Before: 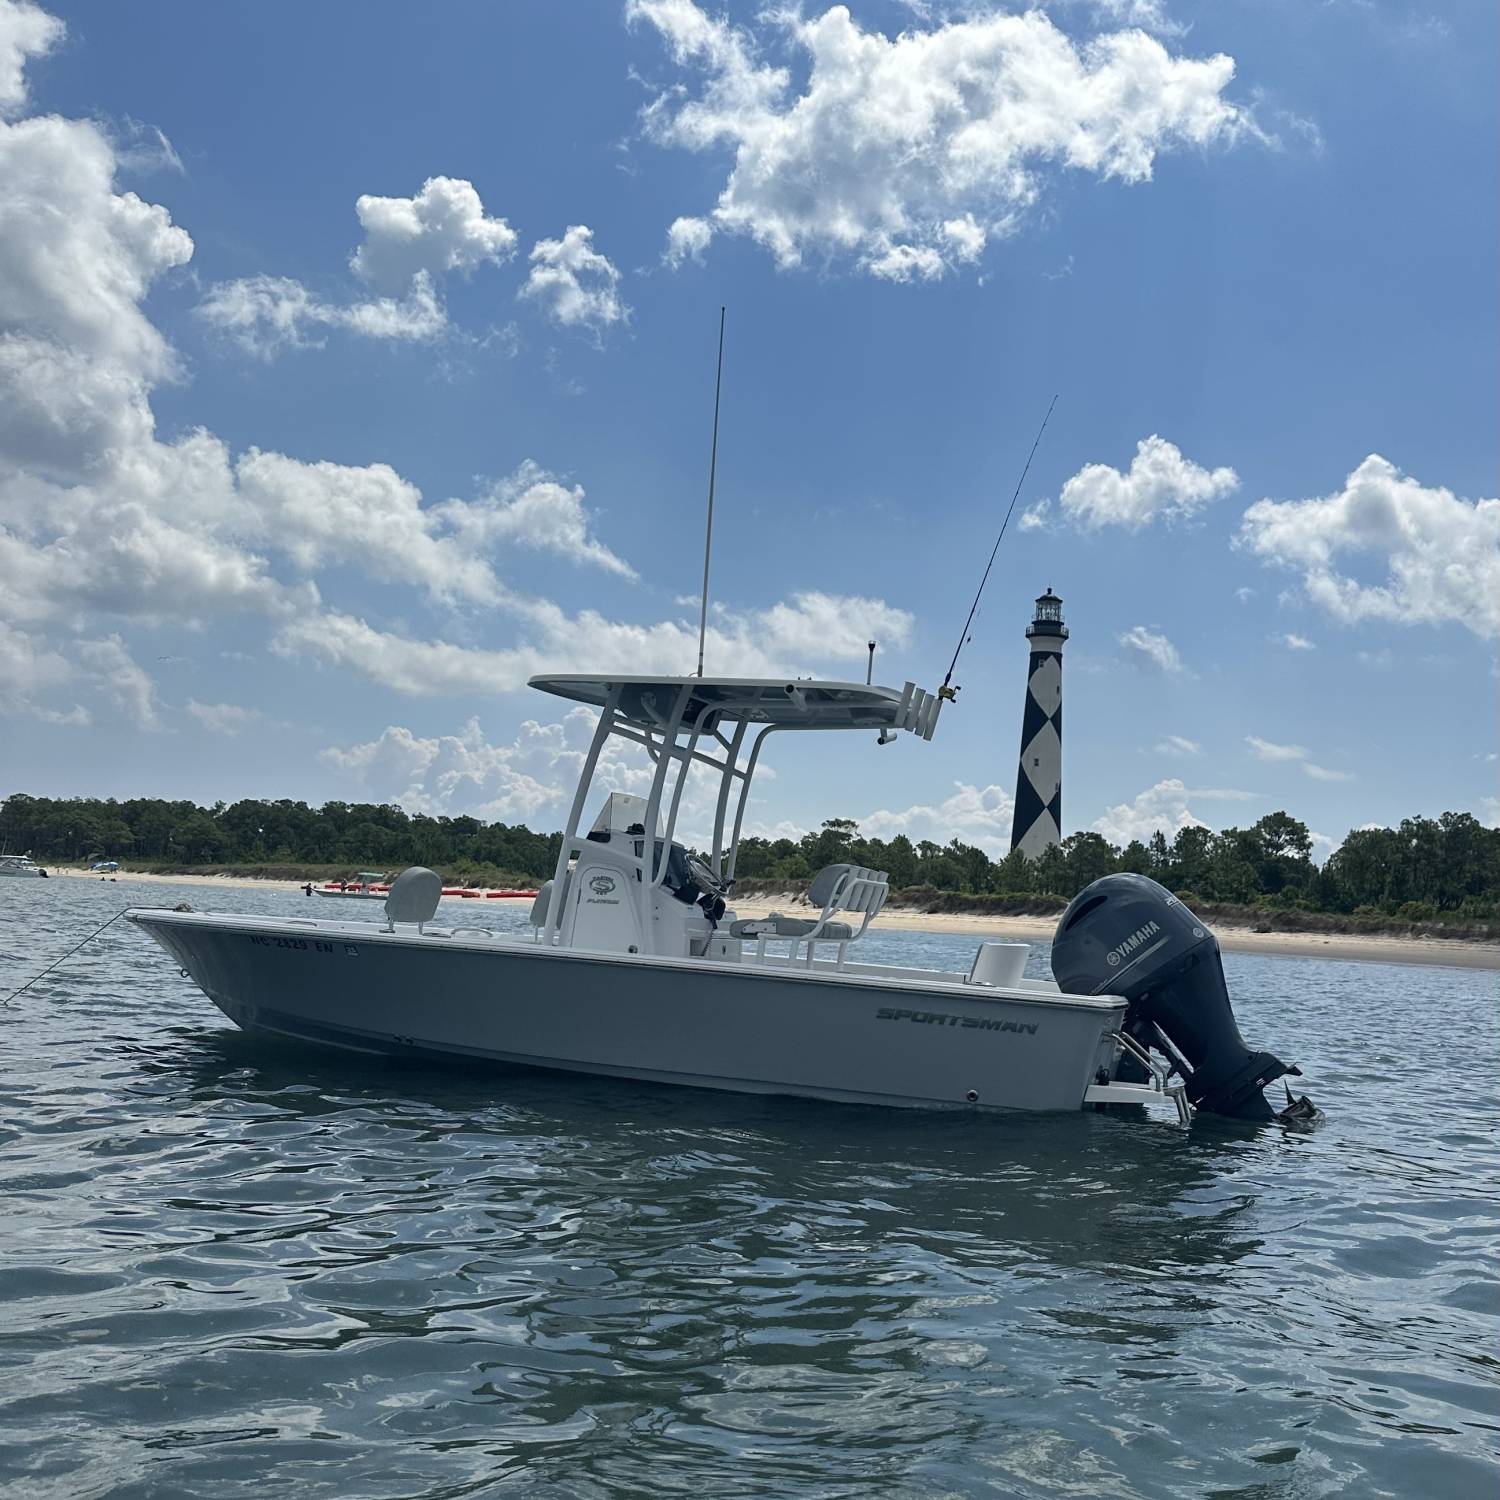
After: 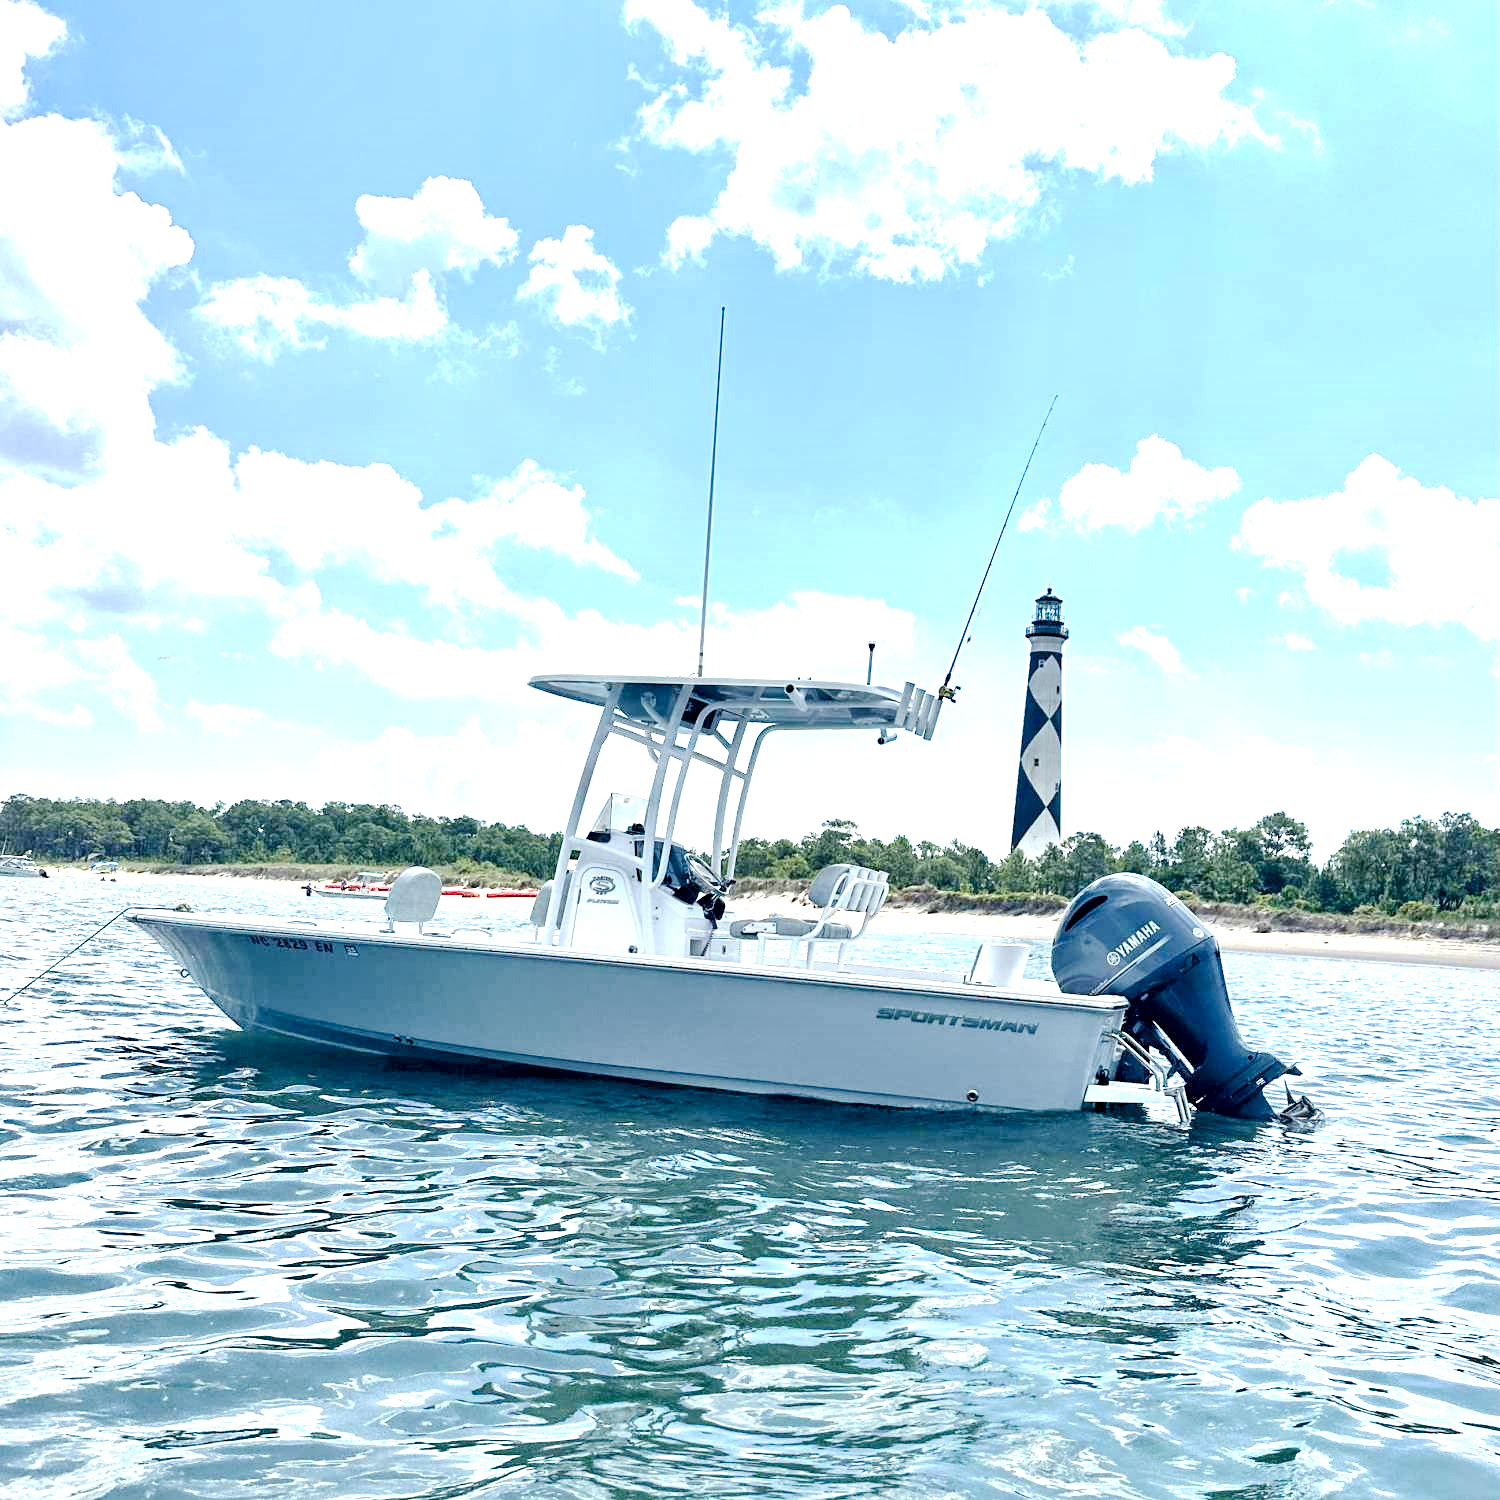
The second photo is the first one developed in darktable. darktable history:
exposure: black level correction 0.001, exposure 1.822 EV, compensate exposure bias true, compensate highlight preservation false
color balance rgb: perceptual saturation grading › global saturation 30%, global vibrance 20%
base curve: curves: ch0 [(0, 0) (0.158, 0.273) (0.879, 0.895) (1, 1)], preserve colors none
contrast equalizer: y [[0.601, 0.6, 0.598, 0.598, 0.6, 0.601], [0.5 ×6], [0.5 ×6], [0 ×6], [0 ×6]]
